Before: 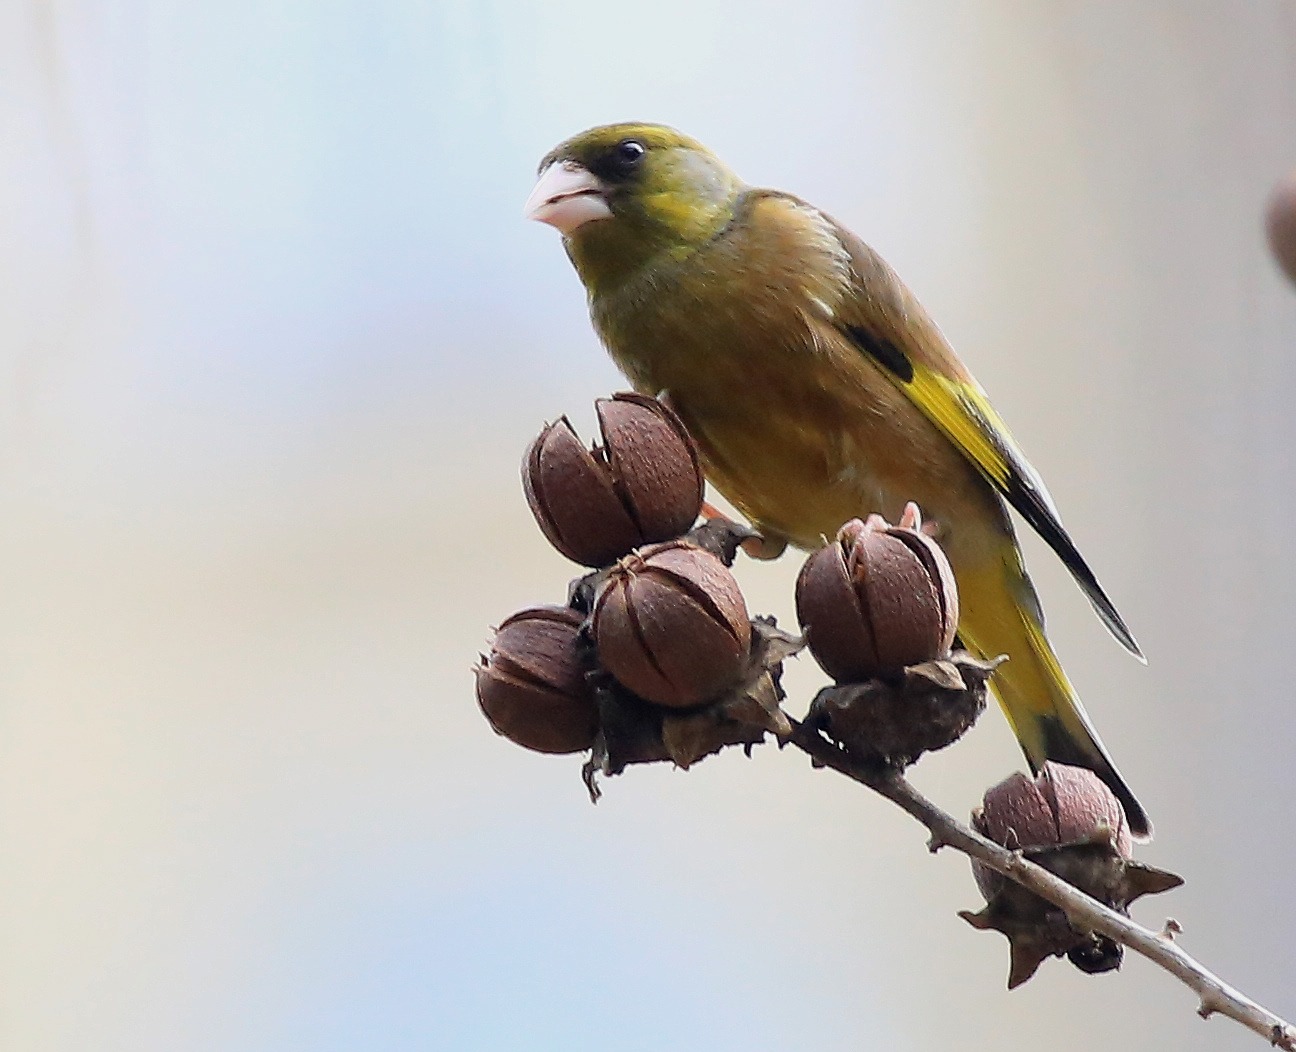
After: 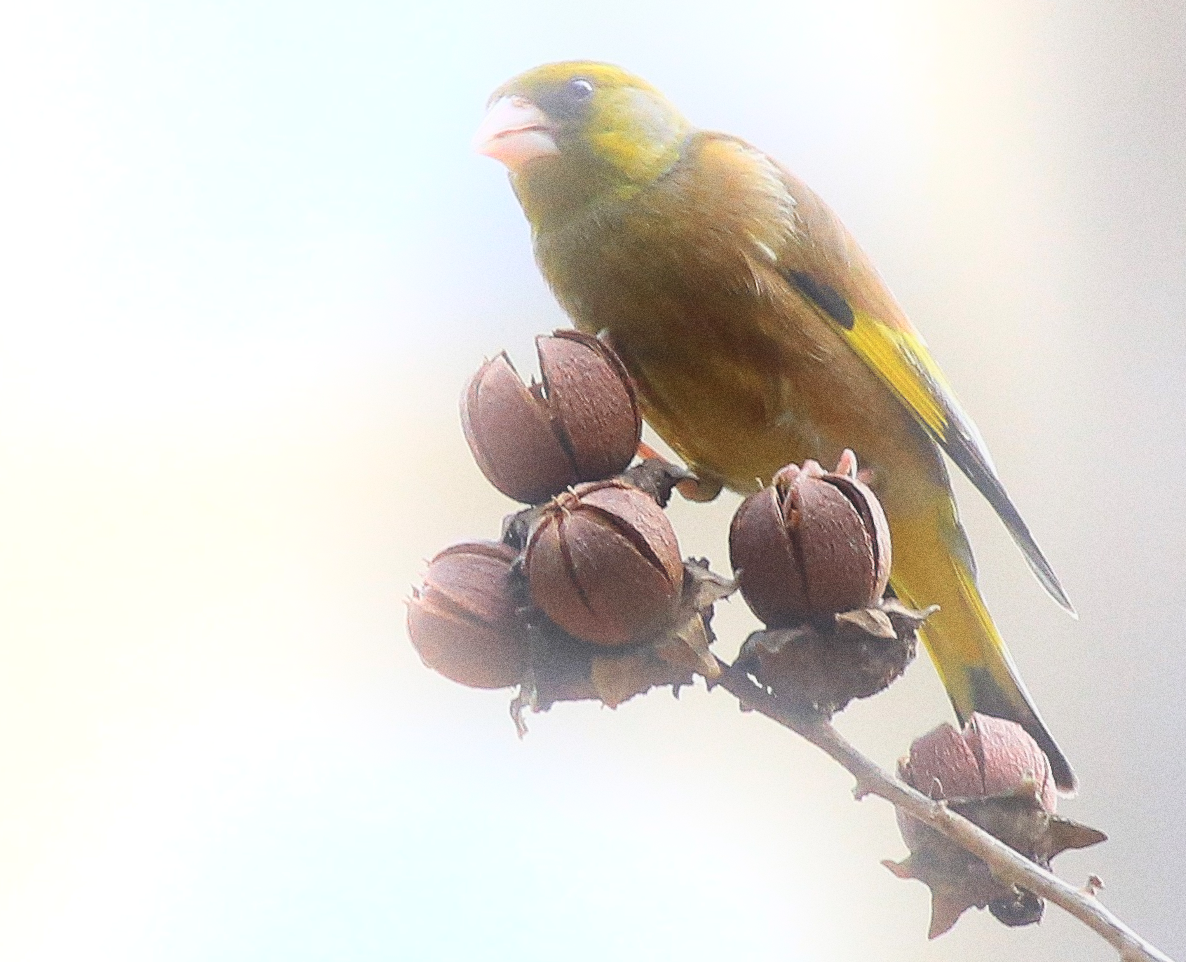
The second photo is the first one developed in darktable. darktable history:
bloom: on, module defaults
crop and rotate: angle -1.96°, left 3.097%, top 4.154%, right 1.586%, bottom 0.529%
grain: coarseness 0.09 ISO, strength 40%
